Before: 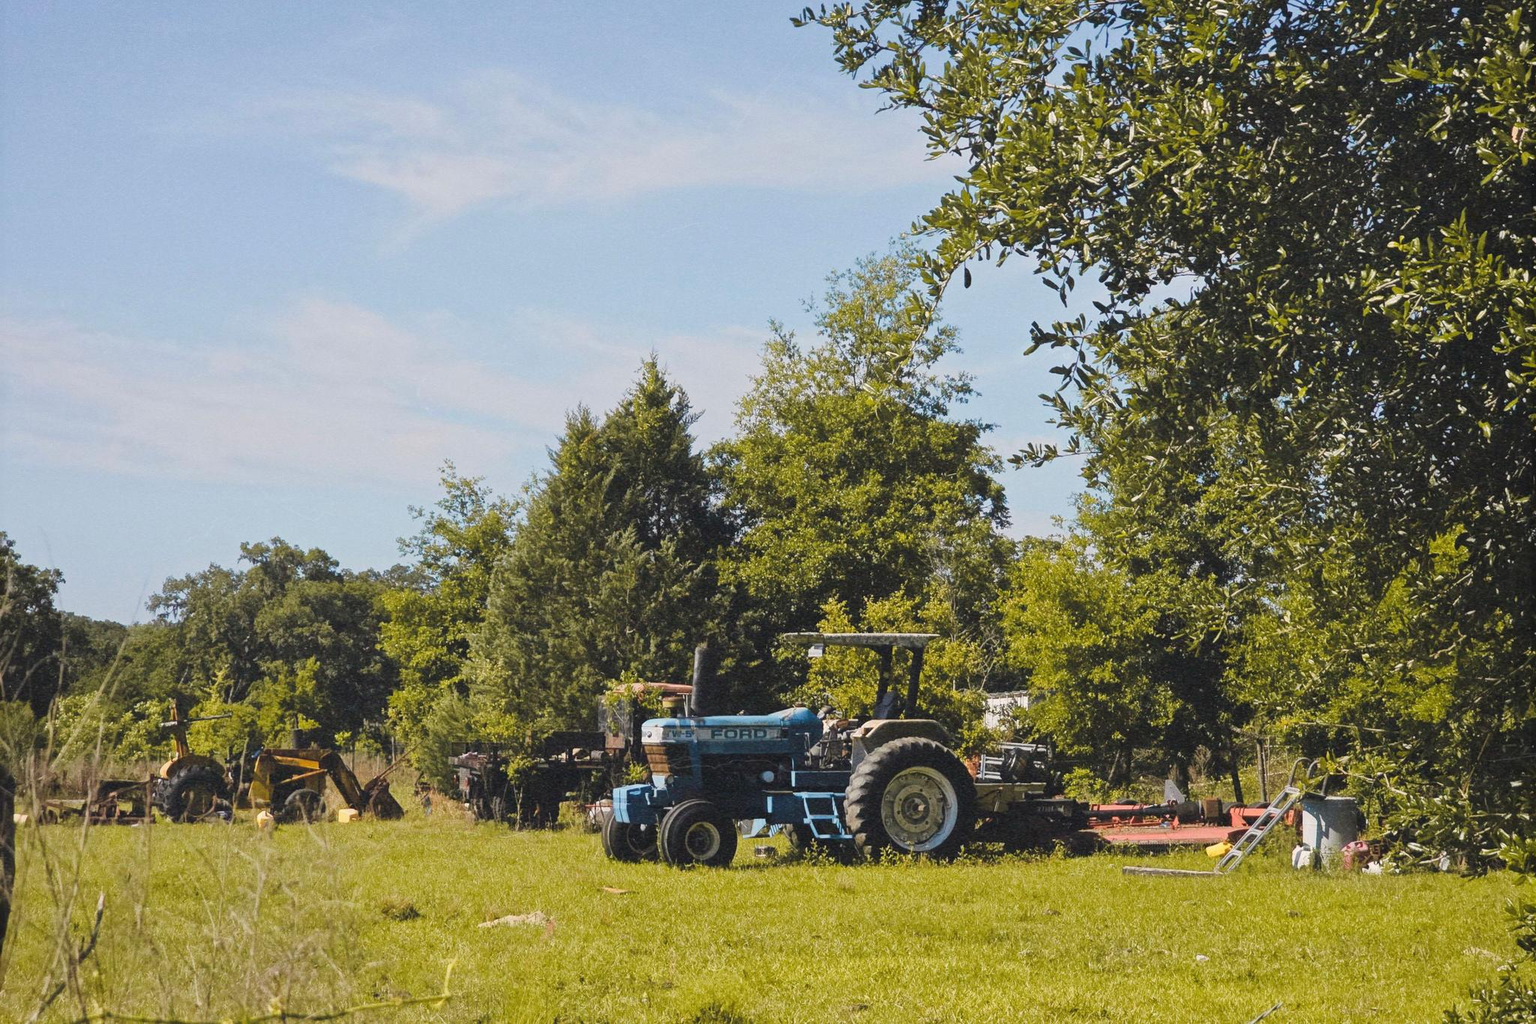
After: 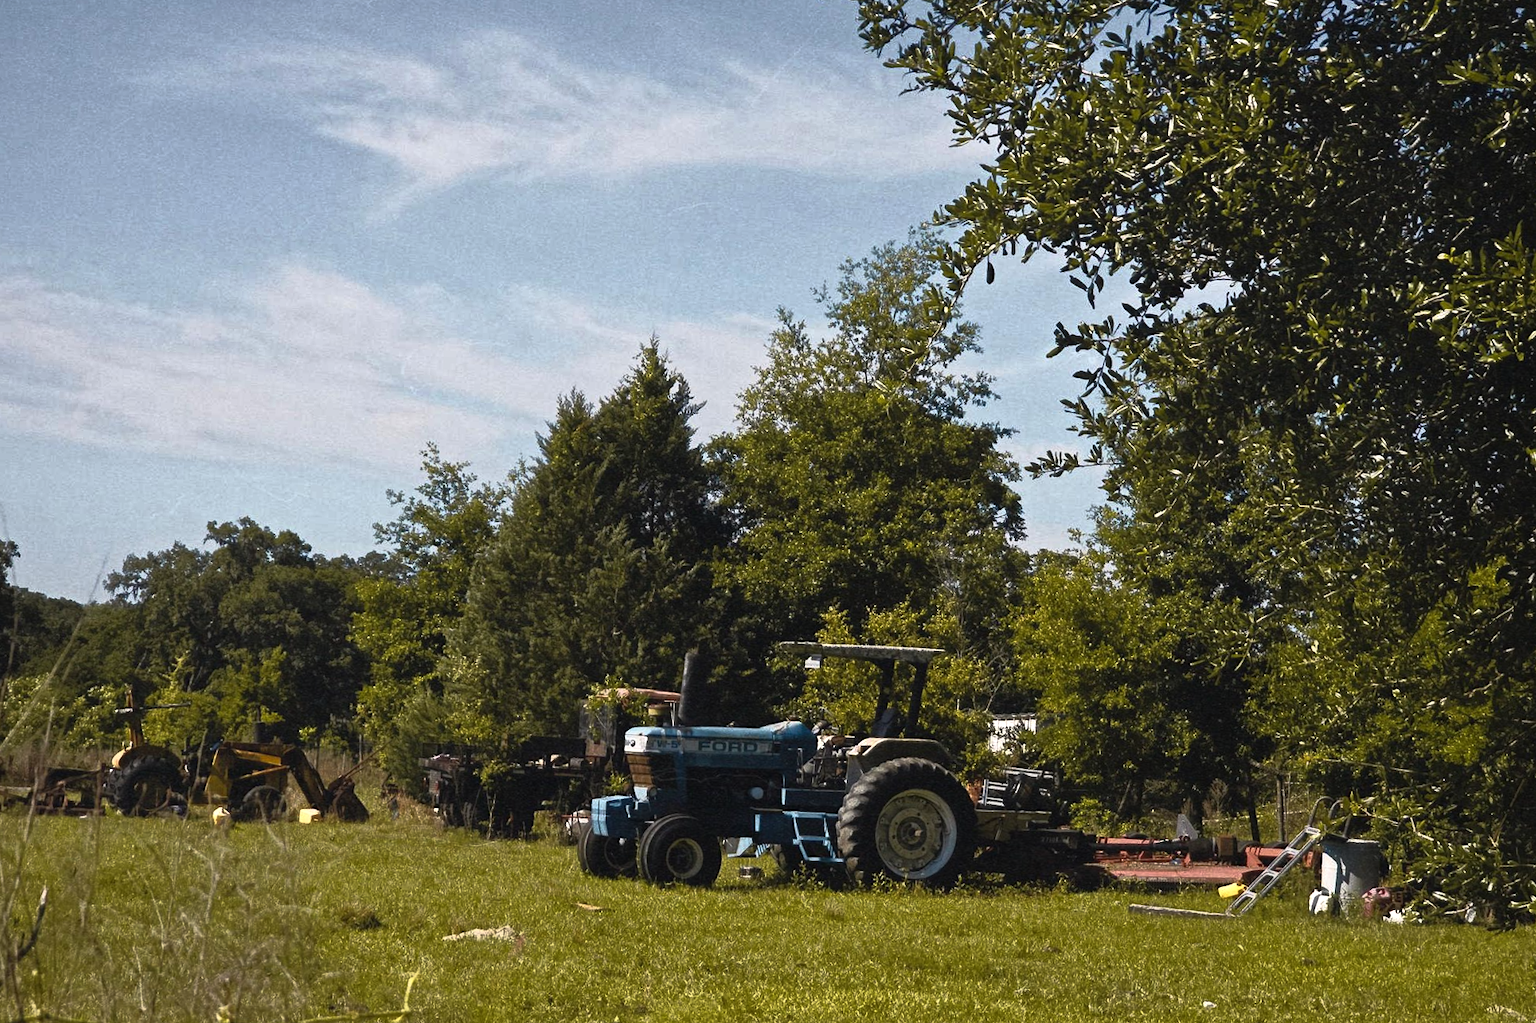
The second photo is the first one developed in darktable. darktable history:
tone equalizer: -8 EV -0.417 EV, -7 EV -0.389 EV, -6 EV -0.333 EV, -5 EV -0.222 EV, -3 EV 0.222 EV, -2 EV 0.333 EV, -1 EV 0.389 EV, +0 EV 0.417 EV, edges refinement/feathering 500, mask exposure compensation -1.57 EV, preserve details no
crop and rotate: angle -2.38°
base curve: curves: ch0 [(0, 0) (0.564, 0.291) (0.802, 0.731) (1, 1)]
